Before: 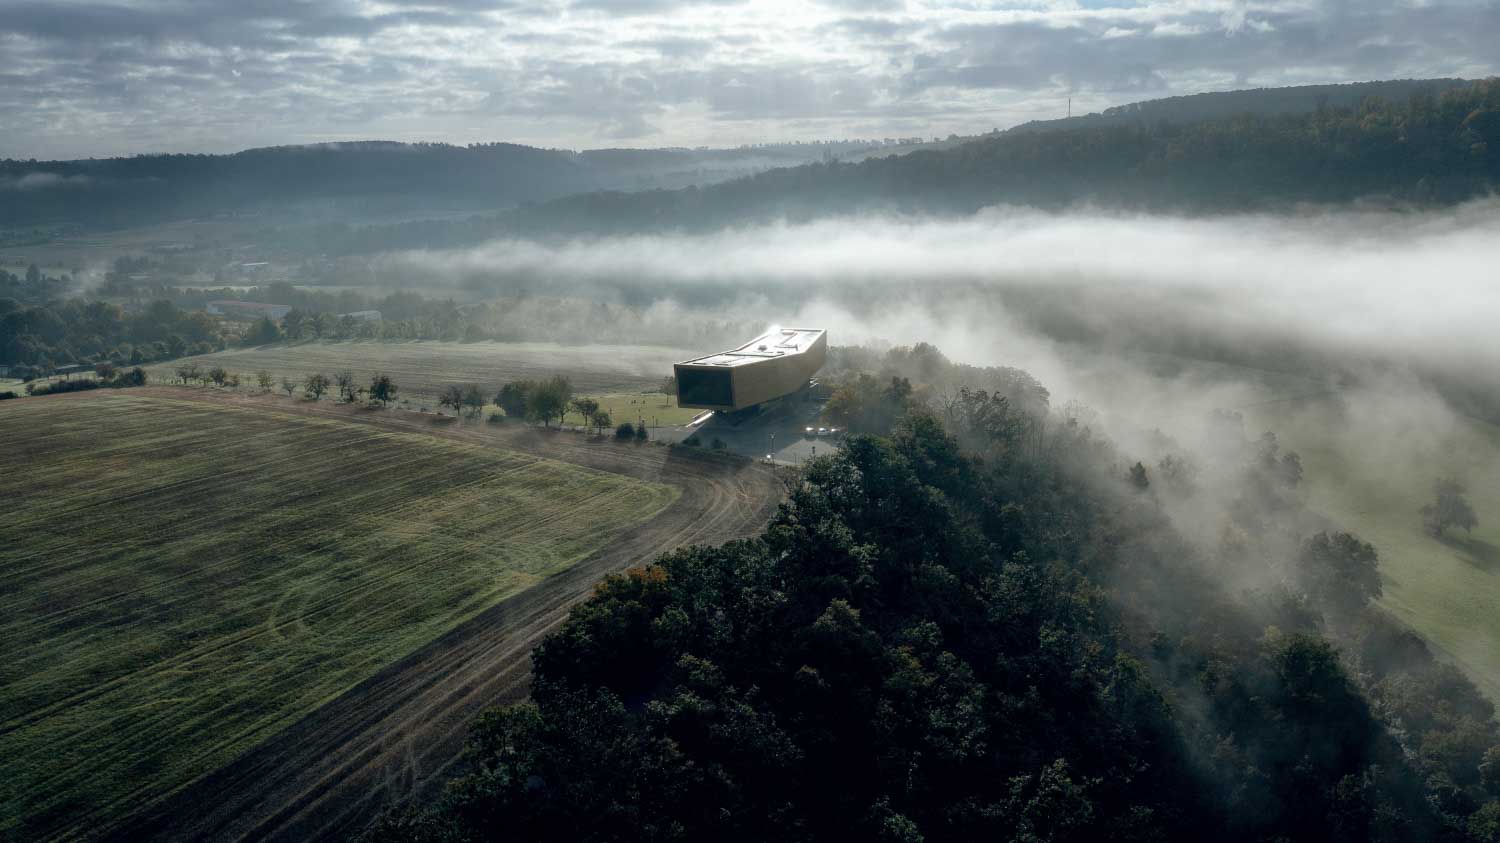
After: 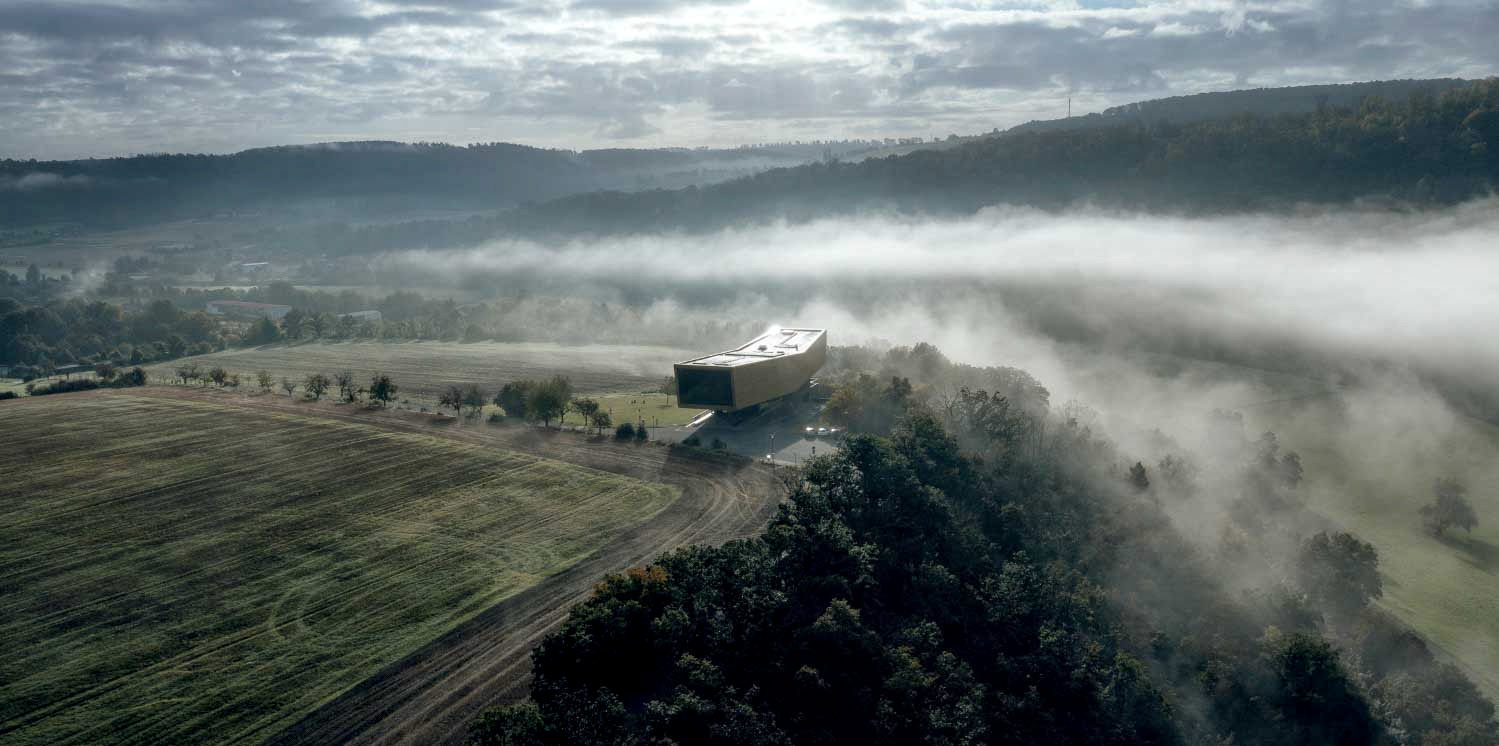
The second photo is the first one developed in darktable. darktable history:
crop and rotate: top 0%, bottom 11.49%
local contrast: on, module defaults
exposure: exposure -0.064 EV, compensate highlight preservation false
